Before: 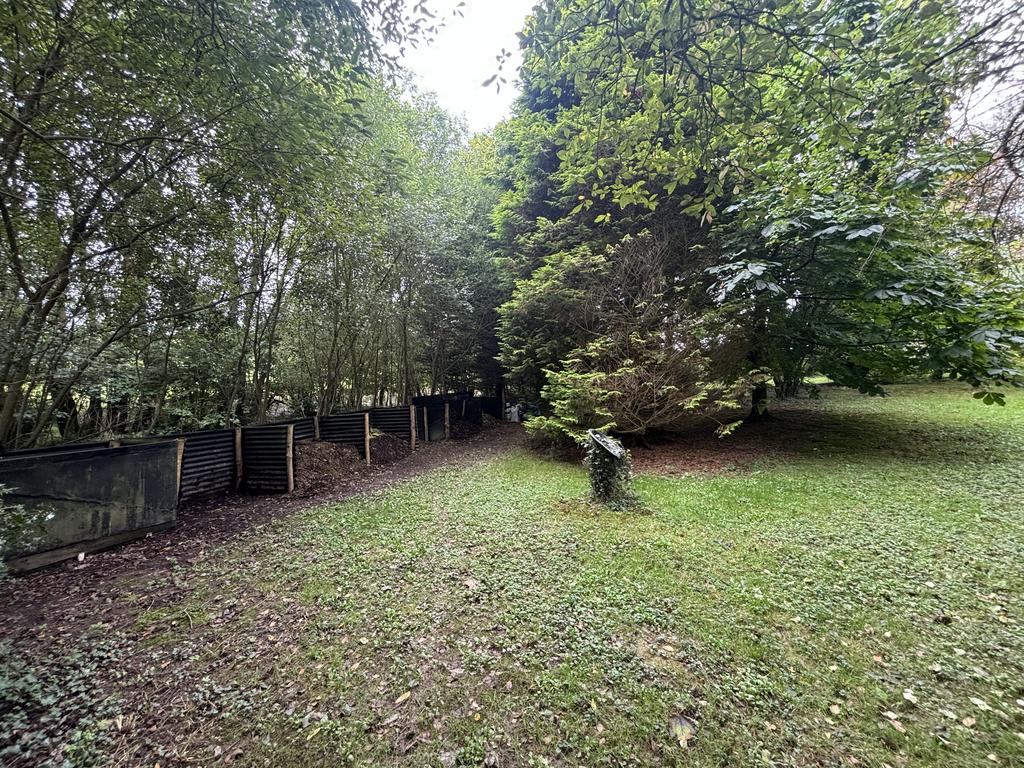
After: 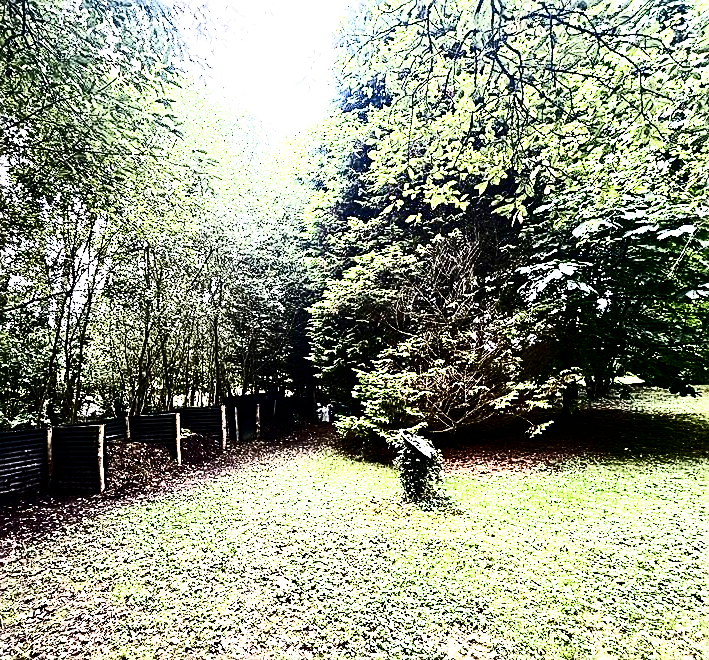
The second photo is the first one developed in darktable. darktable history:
contrast brightness saturation: contrast 0.5, saturation -0.1
tone equalizer: -8 EV -0.75 EV, -7 EV -0.7 EV, -6 EV -0.6 EV, -5 EV -0.4 EV, -3 EV 0.4 EV, -2 EV 0.6 EV, -1 EV 0.7 EV, +0 EV 0.75 EV, edges refinement/feathering 500, mask exposure compensation -1.57 EV, preserve details no
crop: left 18.479%, right 12.2%, bottom 13.971%
sharpen: on, module defaults
base curve: curves: ch0 [(0, 0) (0.007, 0.004) (0.027, 0.03) (0.046, 0.07) (0.207, 0.54) (0.442, 0.872) (0.673, 0.972) (1, 1)], preserve colors none
